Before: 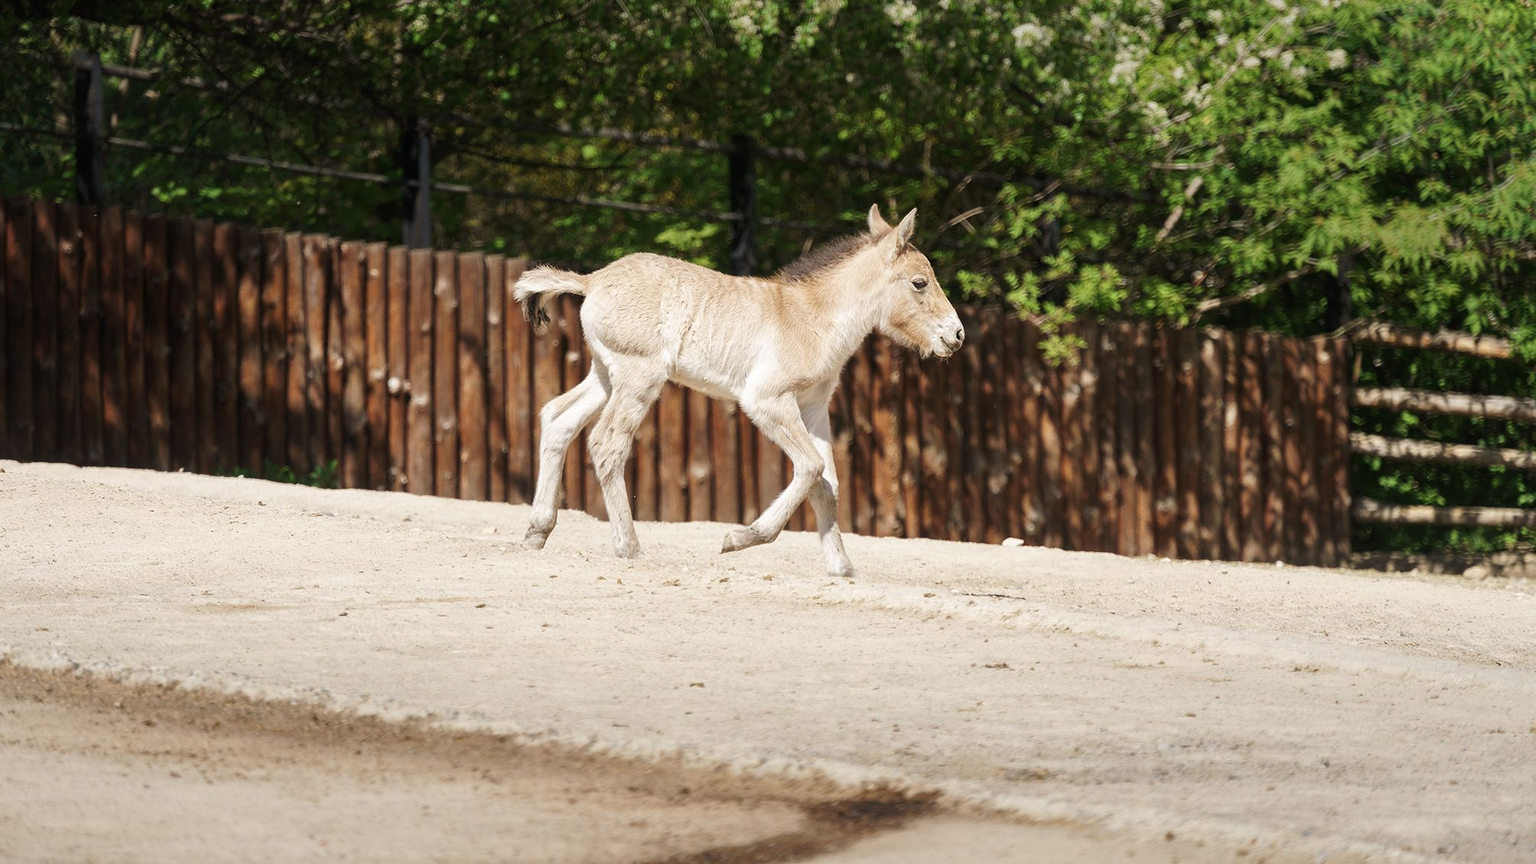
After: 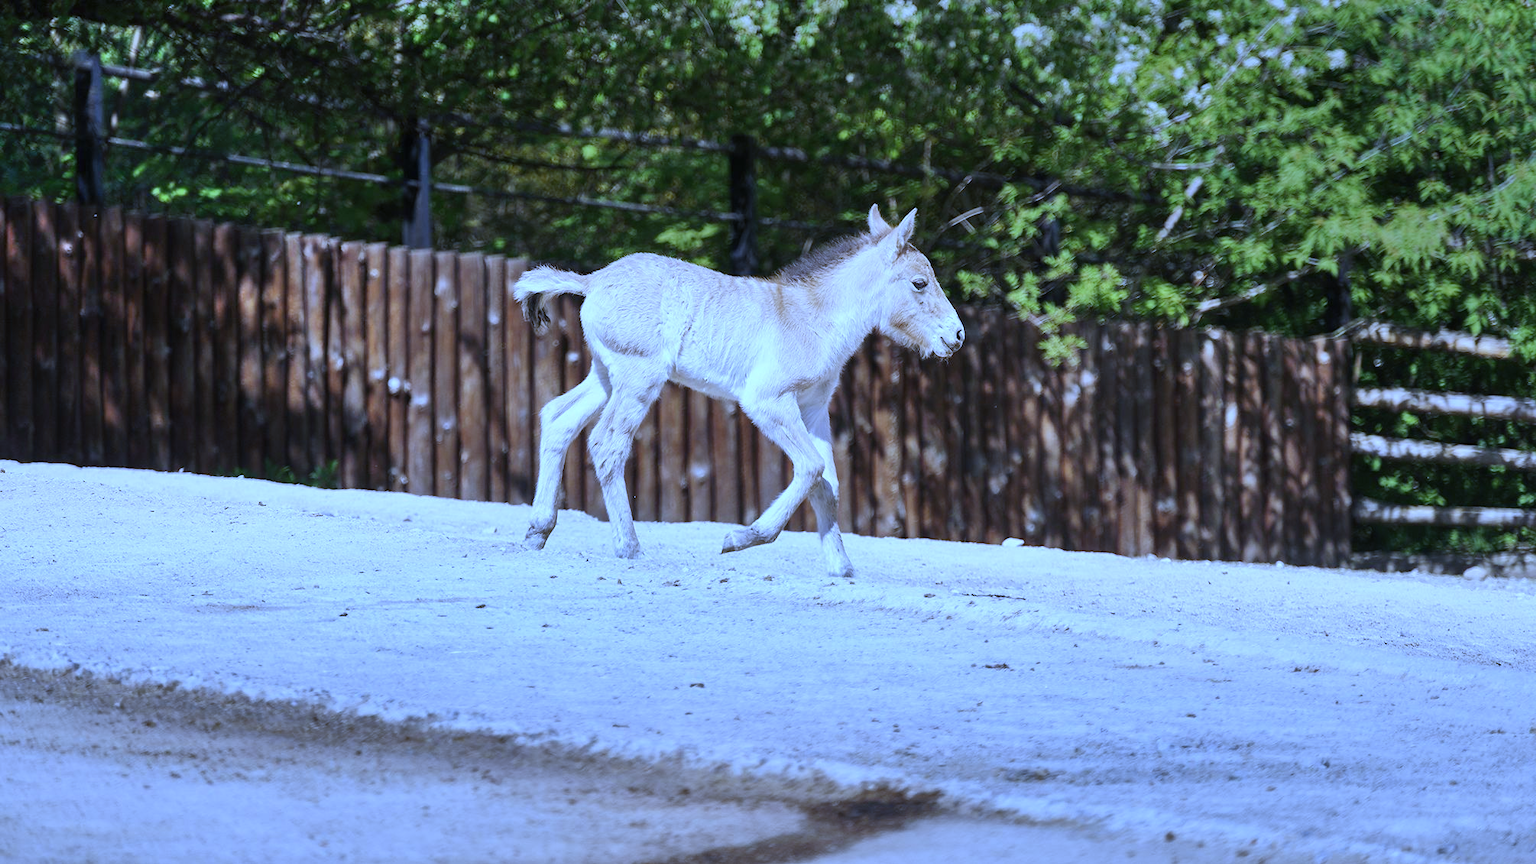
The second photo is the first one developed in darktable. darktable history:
white balance: red 0.766, blue 1.537
shadows and highlights: soften with gaussian
